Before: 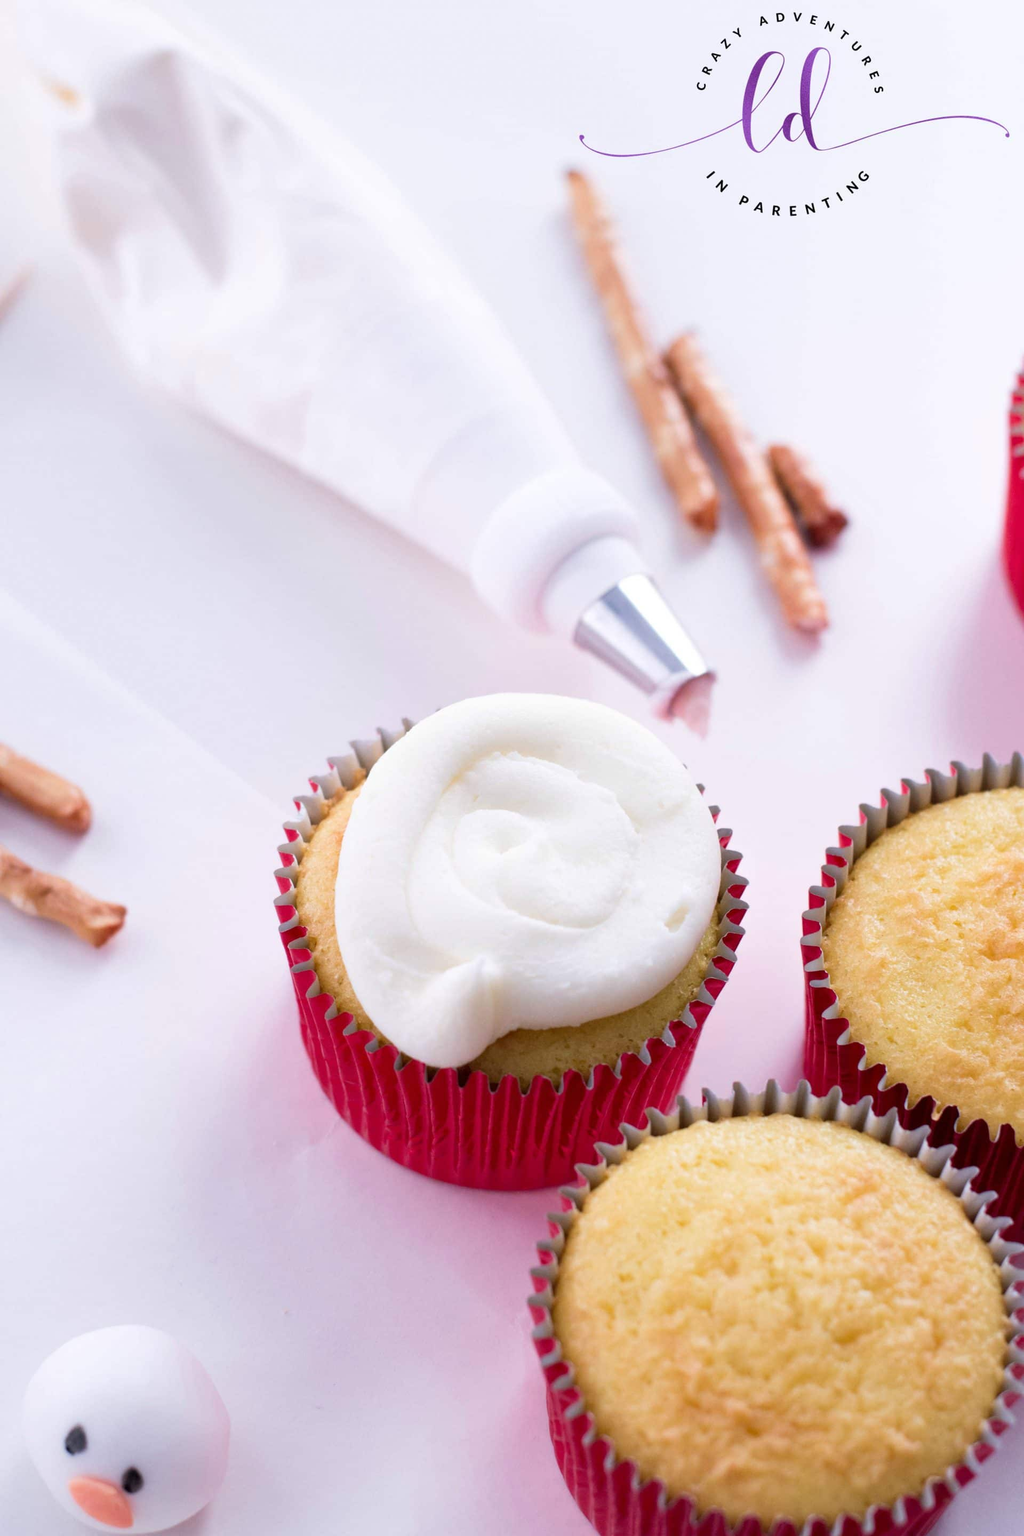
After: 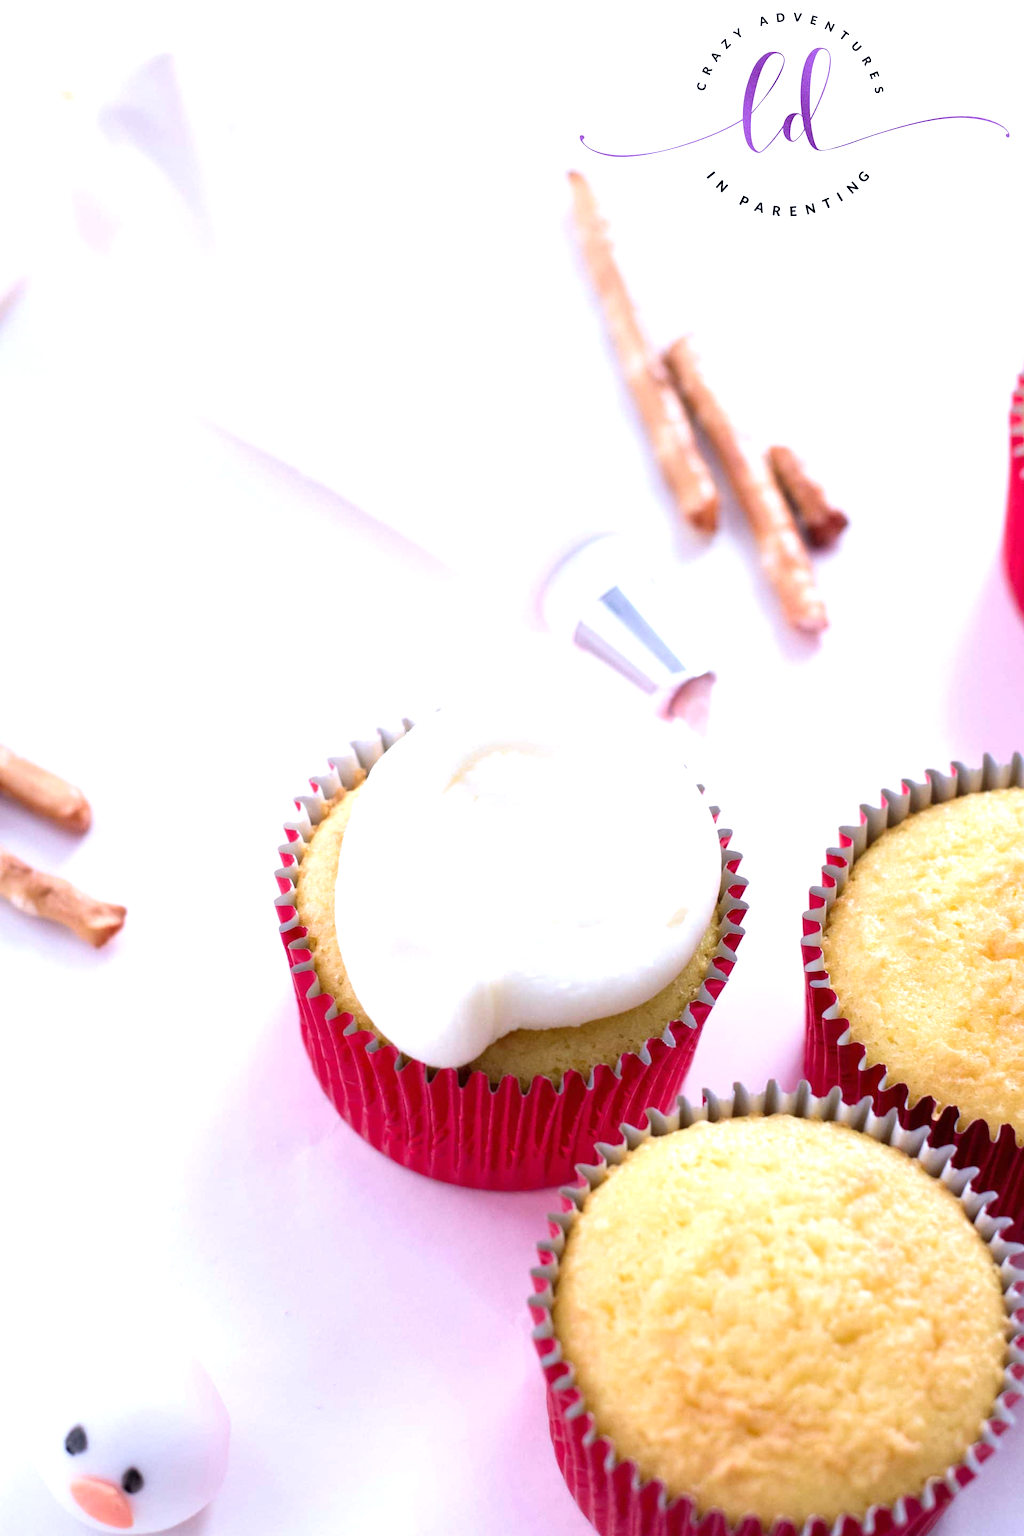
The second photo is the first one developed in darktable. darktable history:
white balance: red 0.976, blue 1.04
exposure: exposure 0.6 EV, compensate highlight preservation false
